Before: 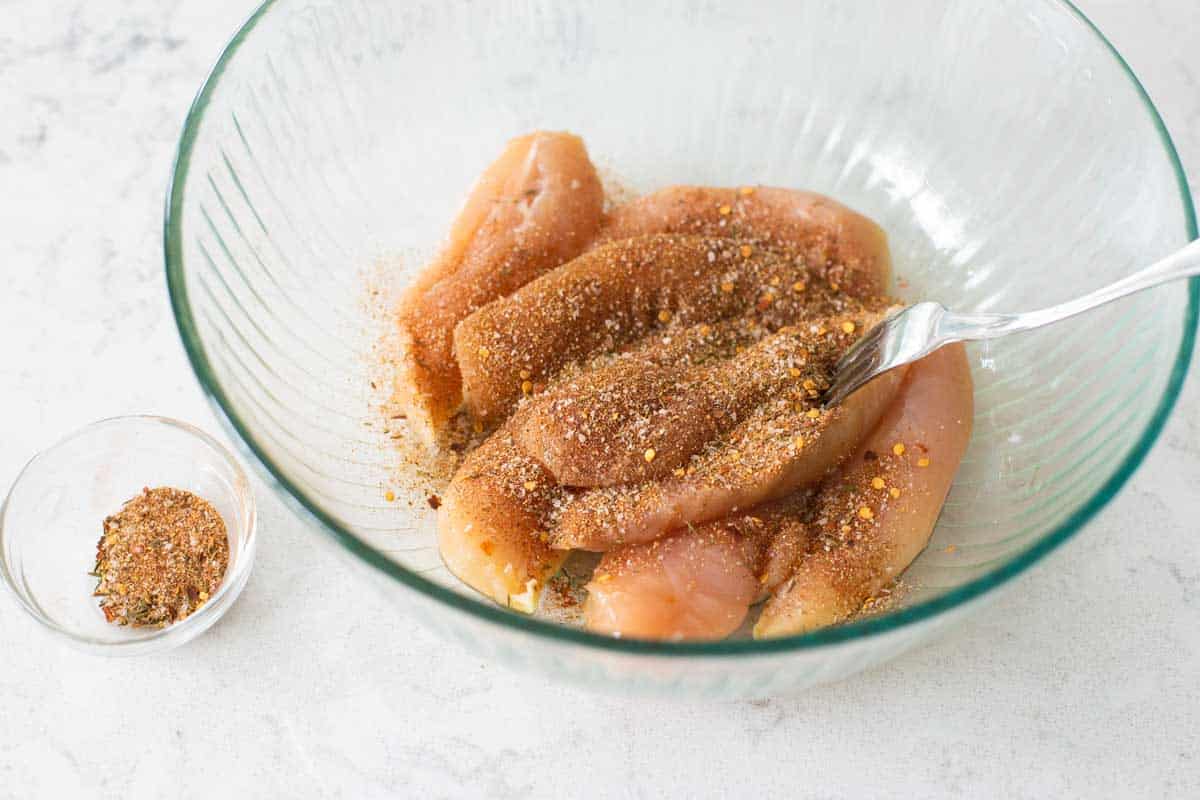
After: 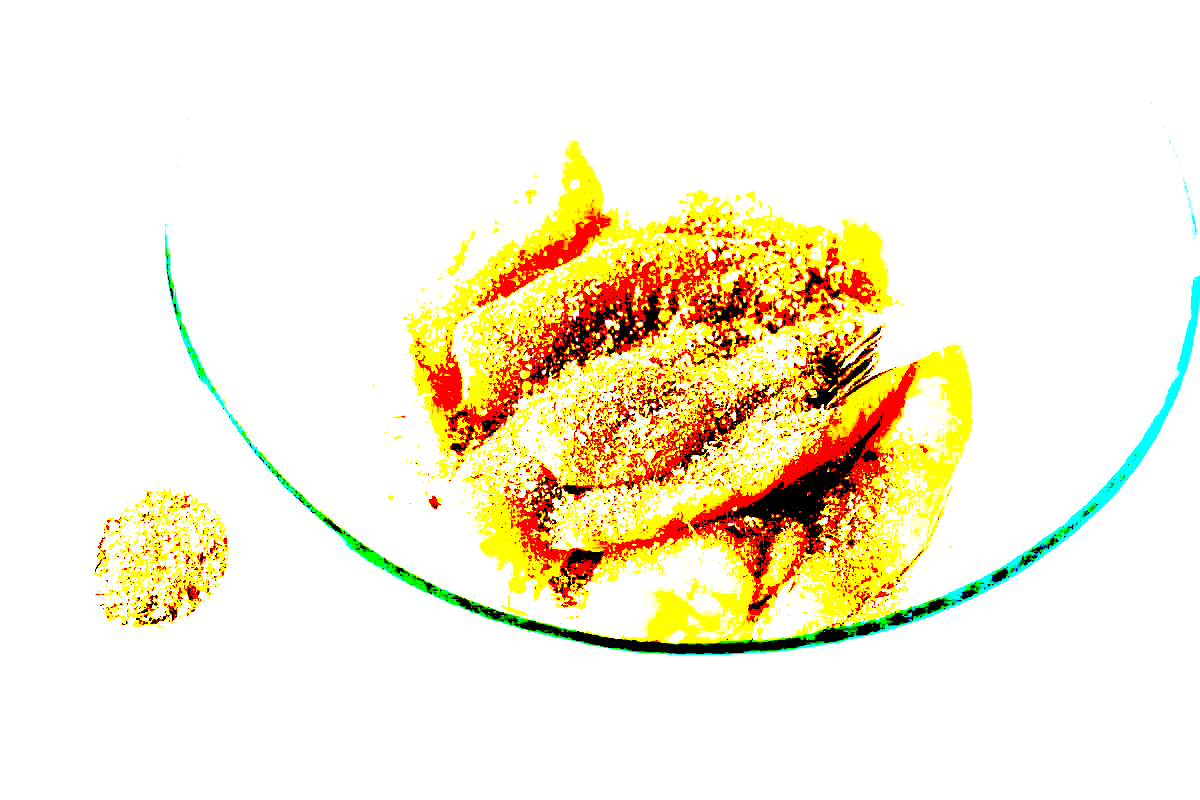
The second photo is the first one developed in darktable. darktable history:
exposure: black level correction 0.1, exposure 3 EV, compensate highlight preservation false
tone curve: curves: ch0 [(0, 0) (0.003, 0.224) (0.011, 0.229) (0.025, 0.234) (0.044, 0.242) (0.069, 0.249) (0.1, 0.256) (0.136, 0.265) (0.177, 0.285) (0.224, 0.304) (0.277, 0.337) (0.335, 0.385) (0.399, 0.435) (0.468, 0.507) (0.543, 0.59) (0.623, 0.674) (0.709, 0.763) (0.801, 0.852) (0.898, 0.931) (1, 1)], preserve colors none
